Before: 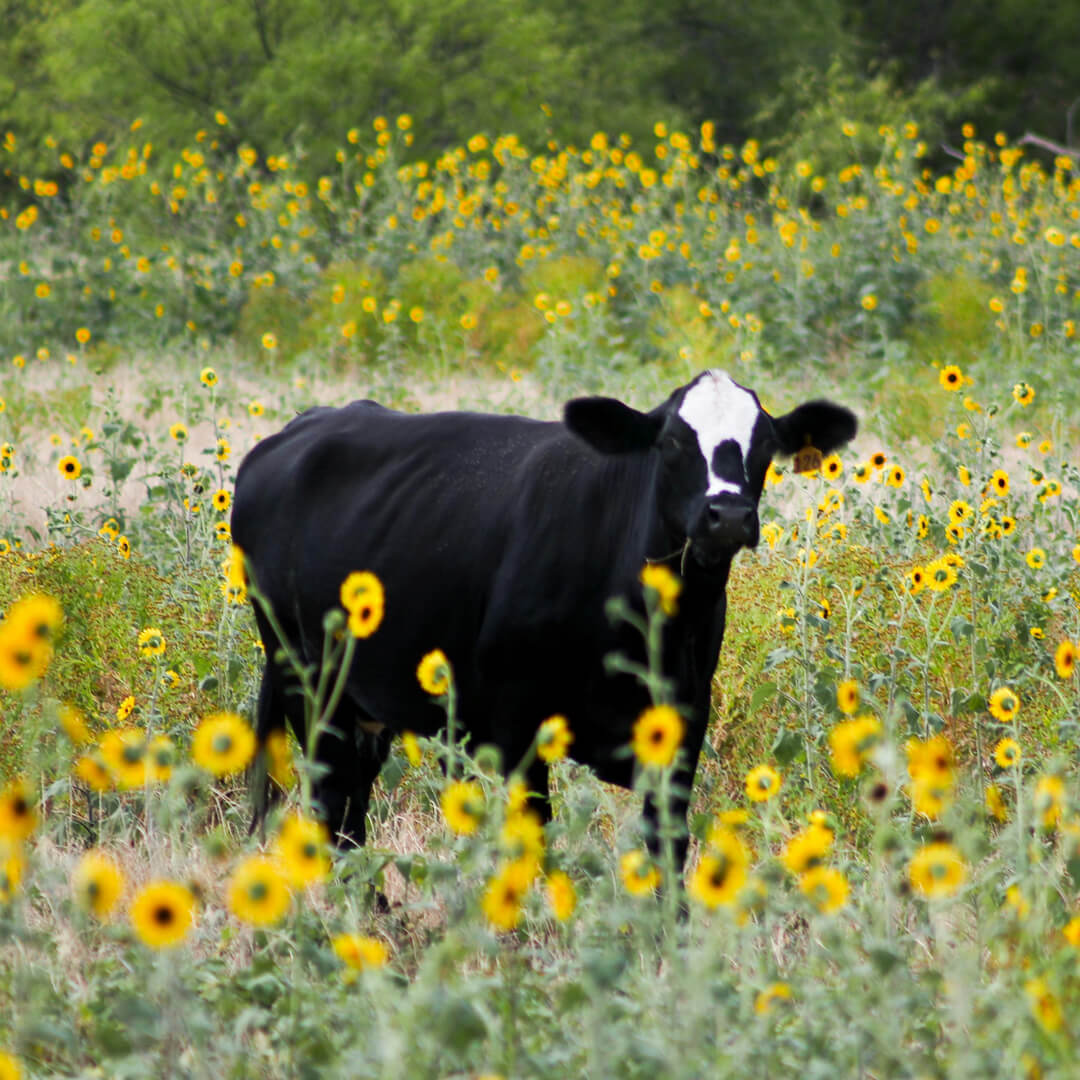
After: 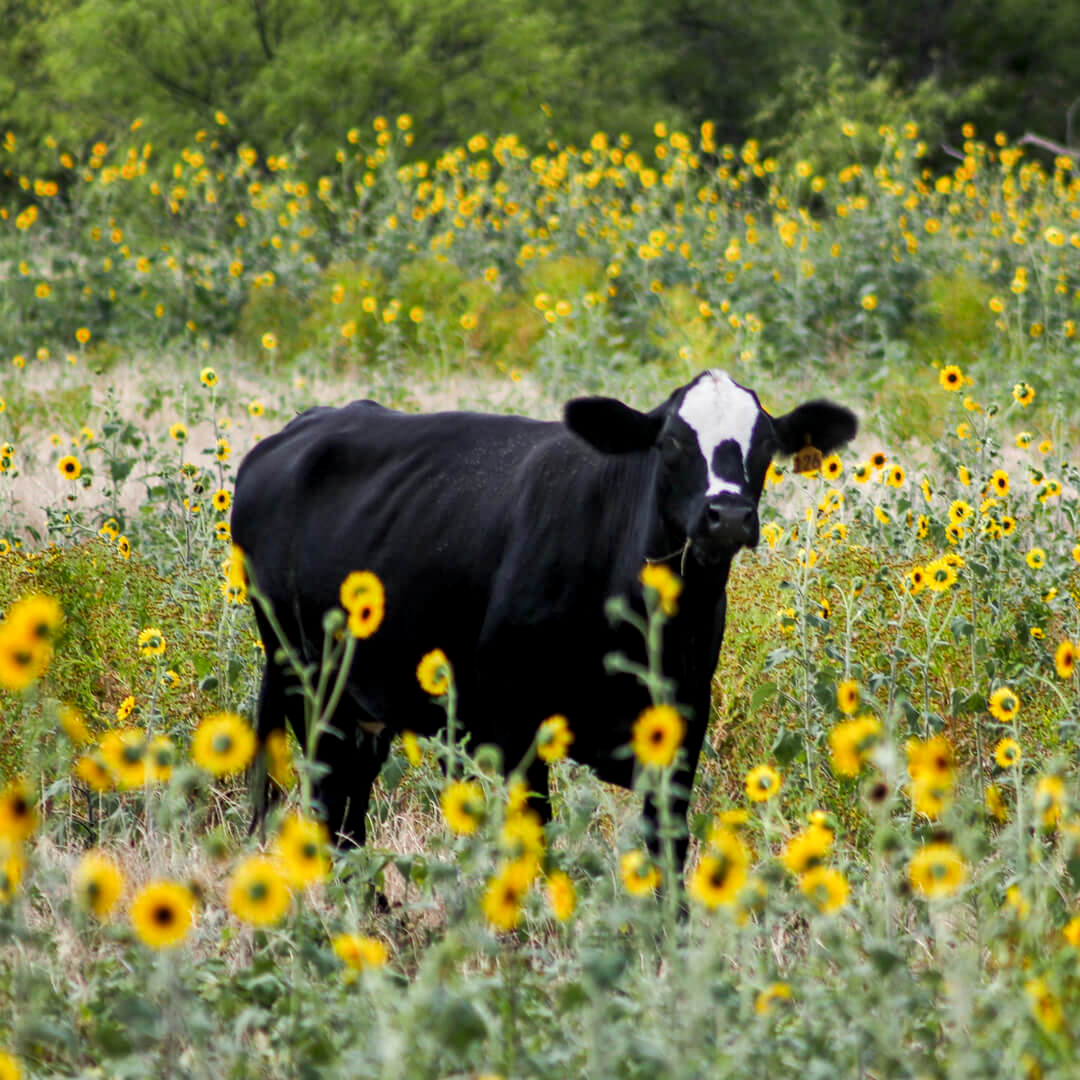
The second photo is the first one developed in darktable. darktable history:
shadows and highlights: shadows 43.64, white point adjustment -1.38, soften with gaussian
exposure: black level correction 0.001, compensate exposure bias true, compensate highlight preservation false
local contrast: detail 130%
